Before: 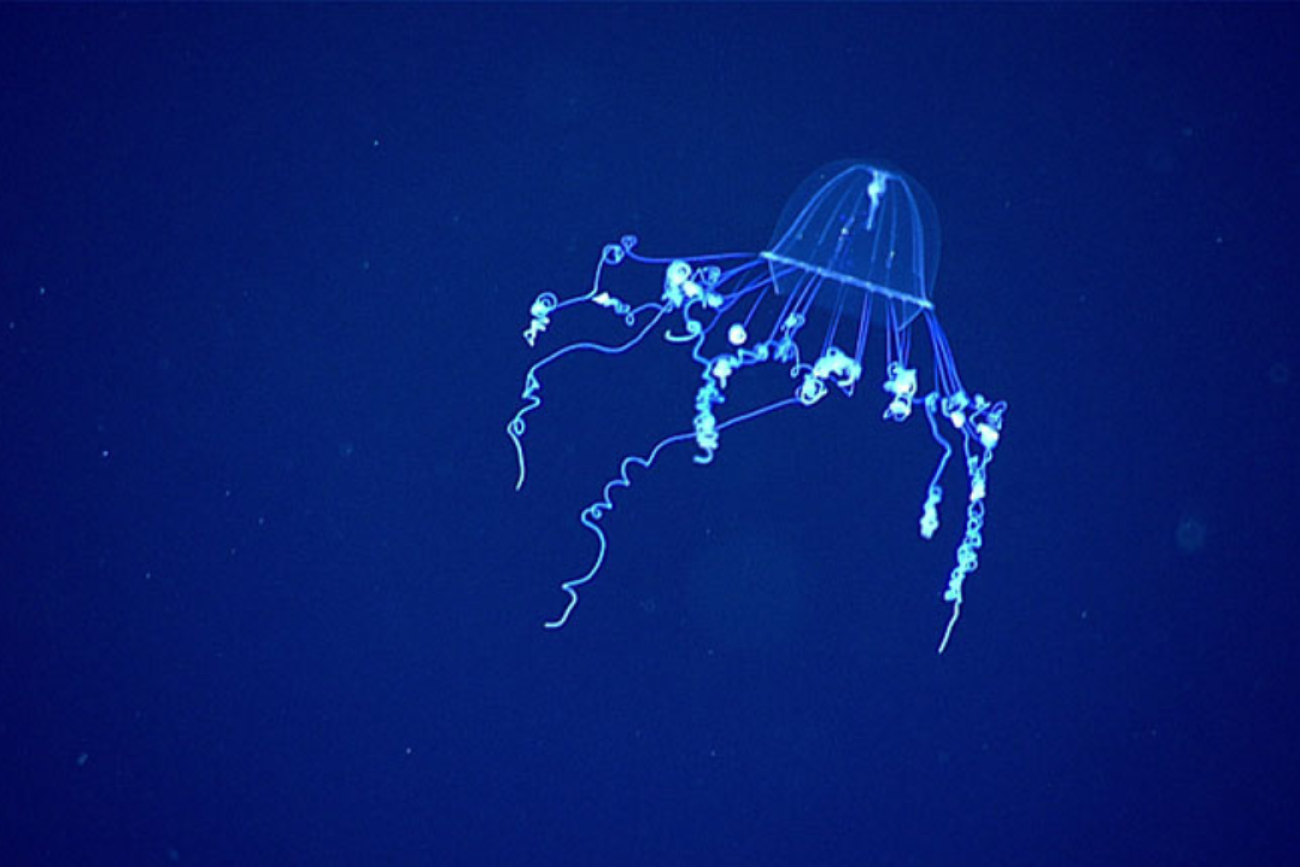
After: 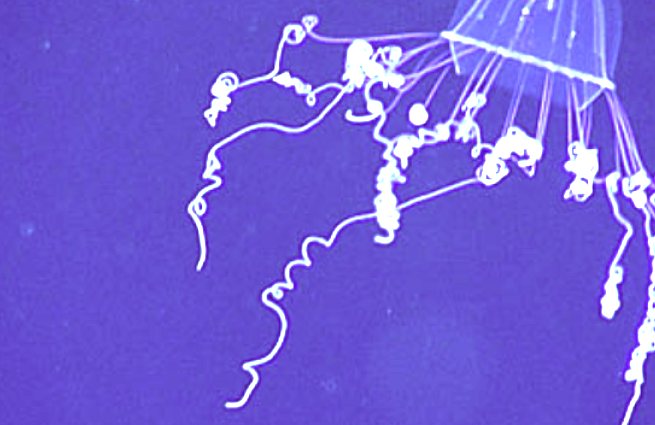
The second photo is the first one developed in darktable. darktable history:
tone equalizer: -7 EV 0.142 EV, -6 EV 0.629 EV, -5 EV 1.11 EV, -4 EV 1.37 EV, -3 EV 1.12 EV, -2 EV 0.6 EV, -1 EV 0.15 EV
crop: left 24.58%, top 25.388%, right 24.983%, bottom 25.485%
exposure: black level correction 0, exposure 2.4 EV, compensate exposure bias true, compensate highlight preservation false
color correction: highlights a* 10.22, highlights b* 9.72, shadows a* 9.13, shadows b* 7.82, saturation 0.82
